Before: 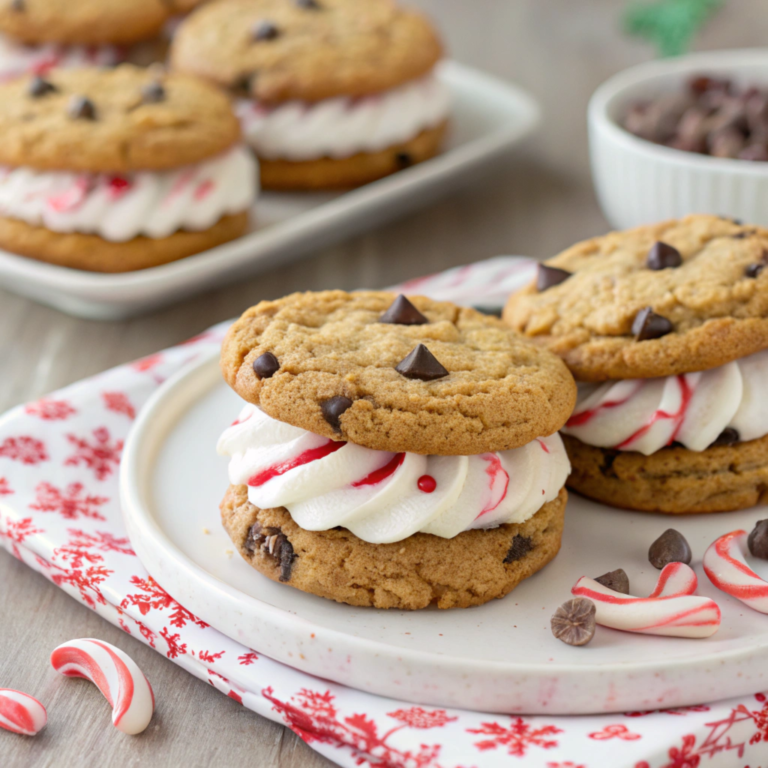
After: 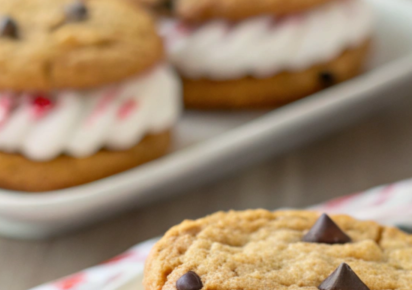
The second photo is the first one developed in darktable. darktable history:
levels: levels [0, 0.492, 0.984]
crop: left 10.121%, top 10.631%, right 36.218%, bottom 51.526%
